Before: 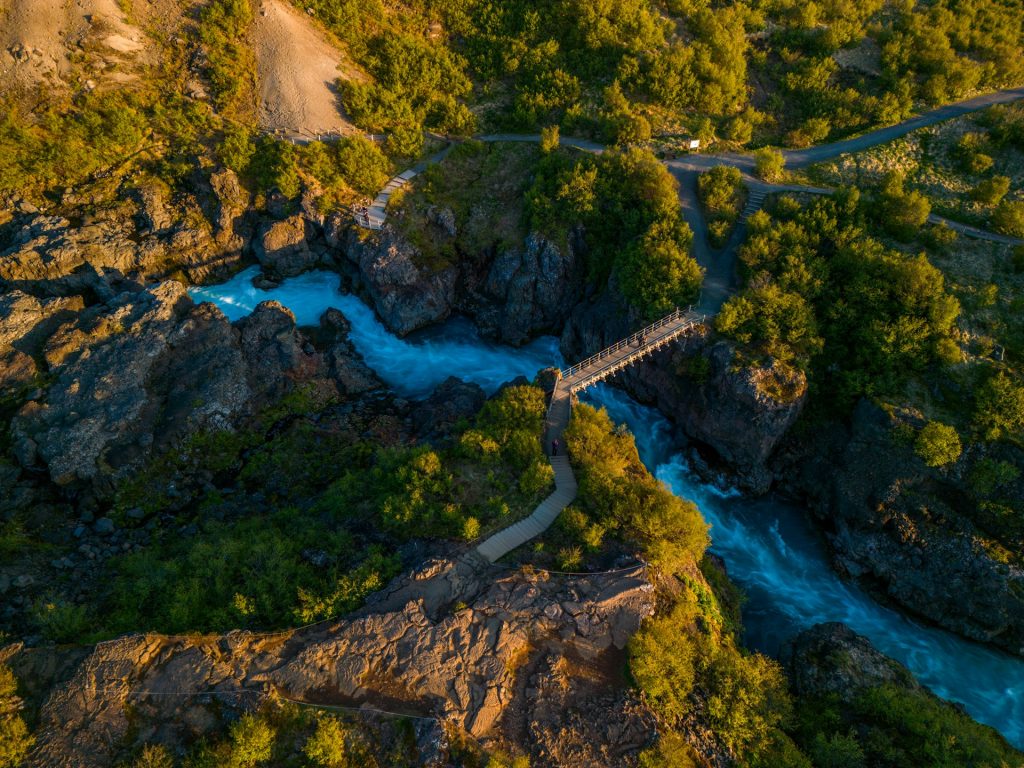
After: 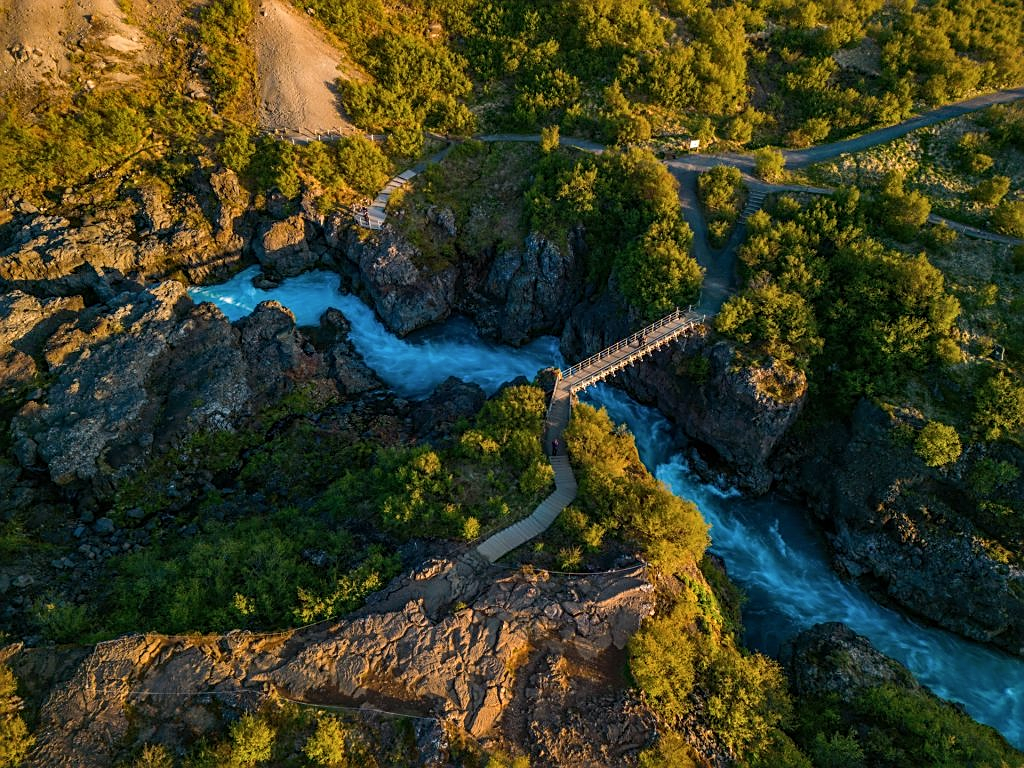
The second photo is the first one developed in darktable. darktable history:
shadows and highlights: shadows 30.73, highlights -63.01, soften with gaussian
sharpen: on, module defaults
